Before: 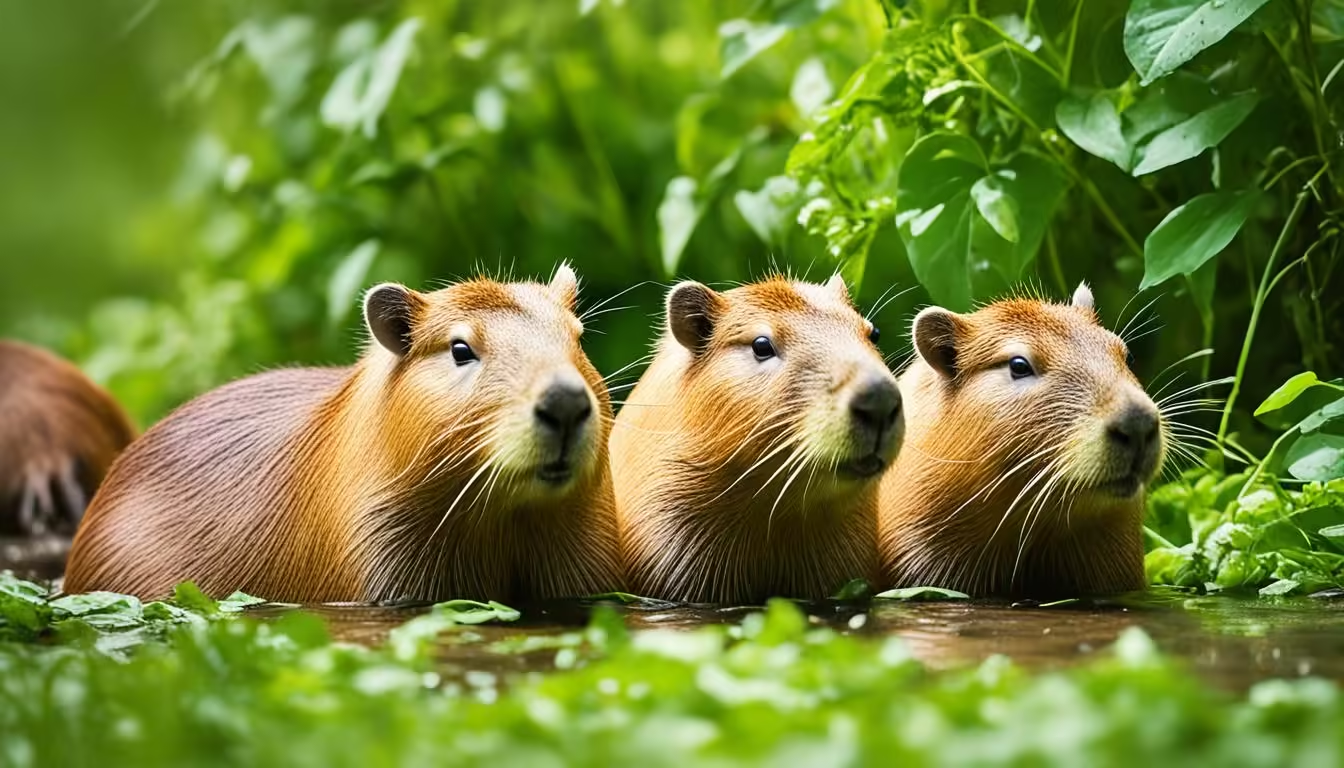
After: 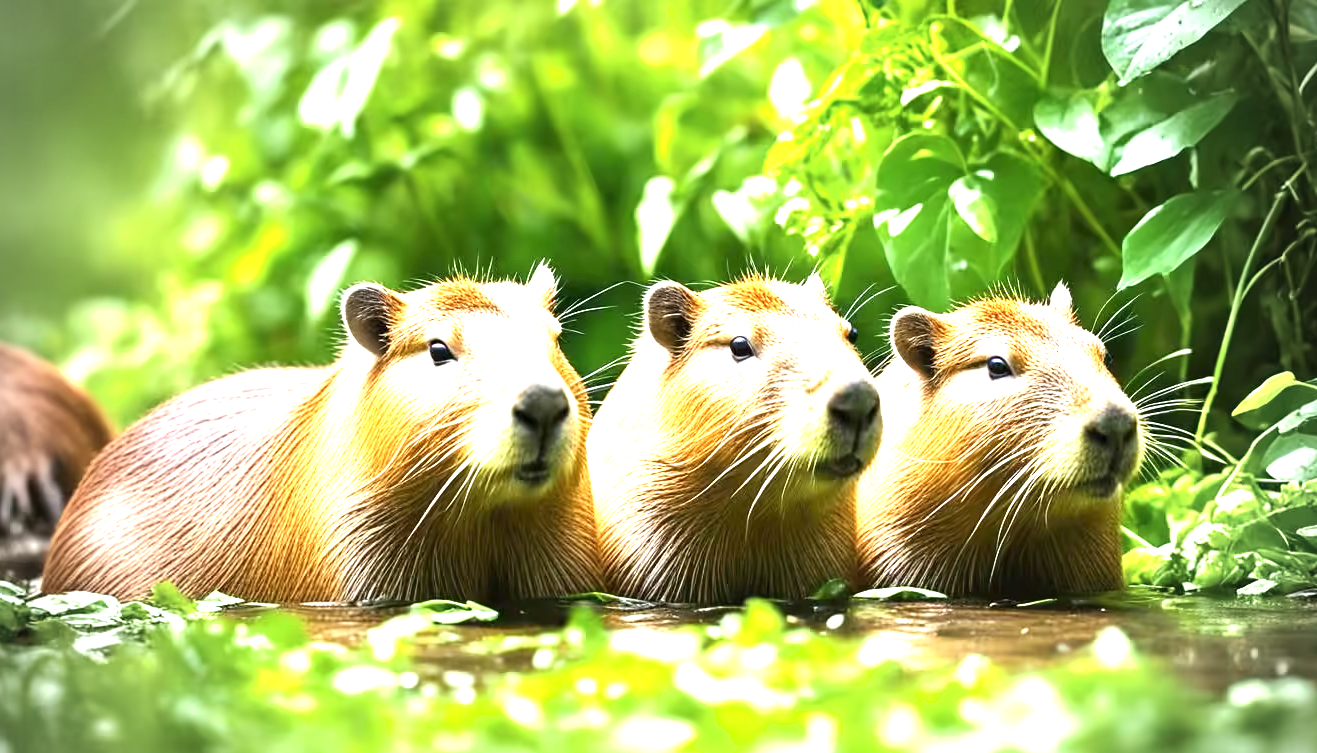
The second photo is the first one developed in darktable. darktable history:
vignetting: fall-off start 73.07%
shadows and highlights: shadows -12.03, white point adjustment 4.12, highlights 27.82
crop: left 1.679%, right 0.267%, bottom 1.889%
exposure: black level correction 0, exposure 1.291 EV, compensate exposure bias true, compensate highlight preservation false
